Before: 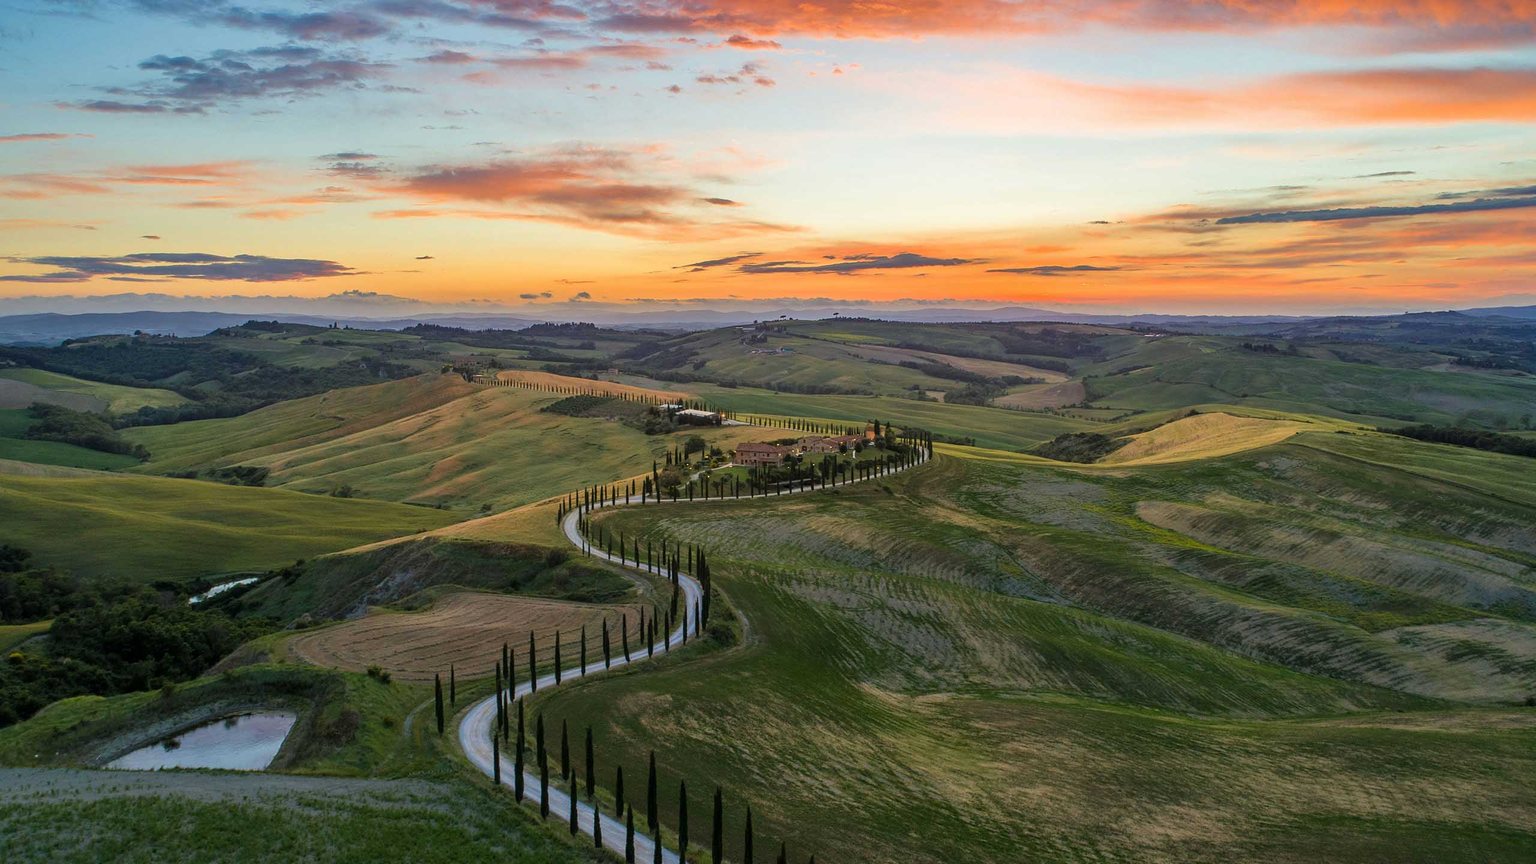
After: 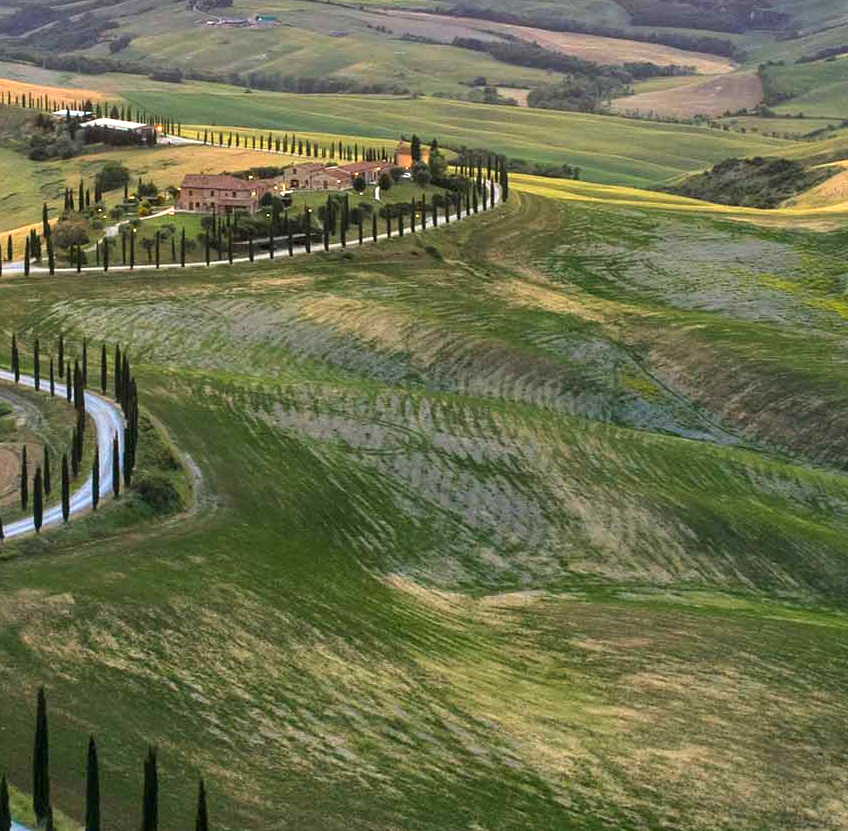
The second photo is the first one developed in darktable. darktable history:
crop: left 40.878%, top 39.176%, right 25.993%, bottom 3.081%
exposure: black level correction 0, exposure 1.2 EV, compensate highlight preservation false
